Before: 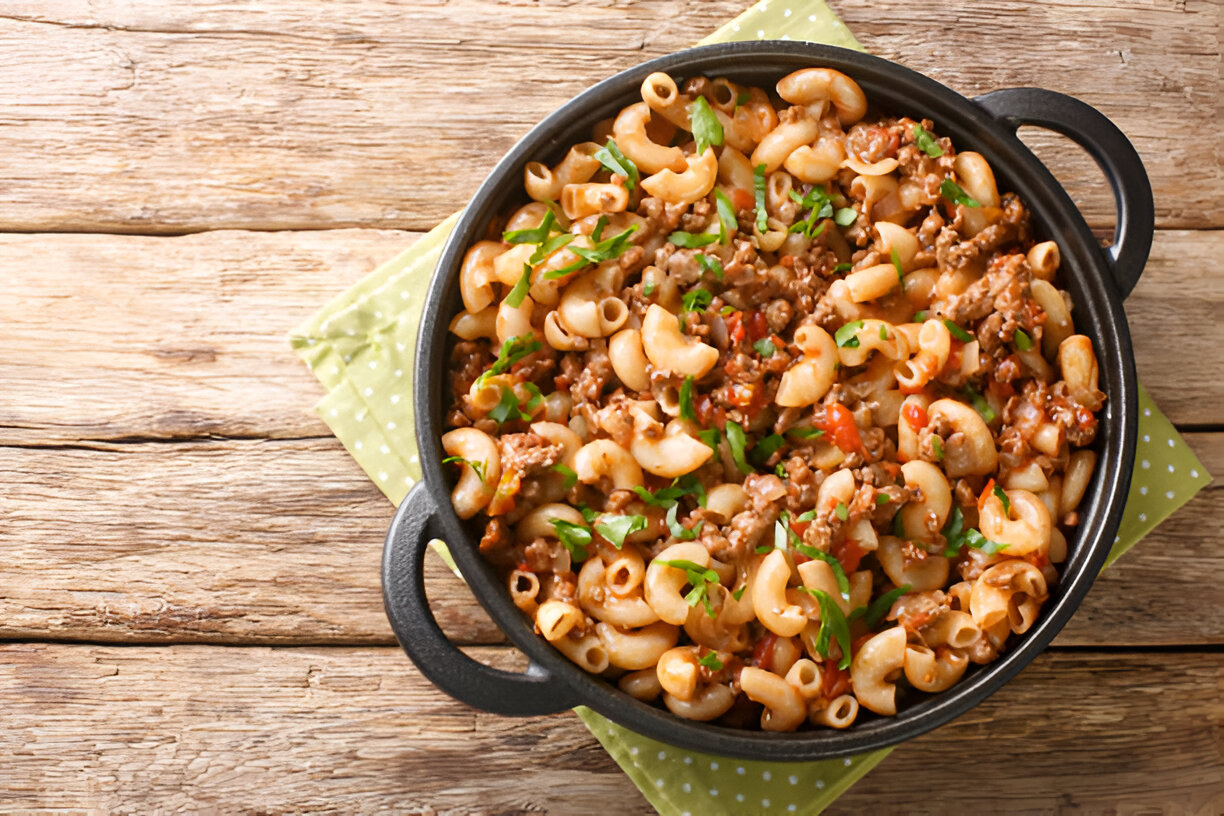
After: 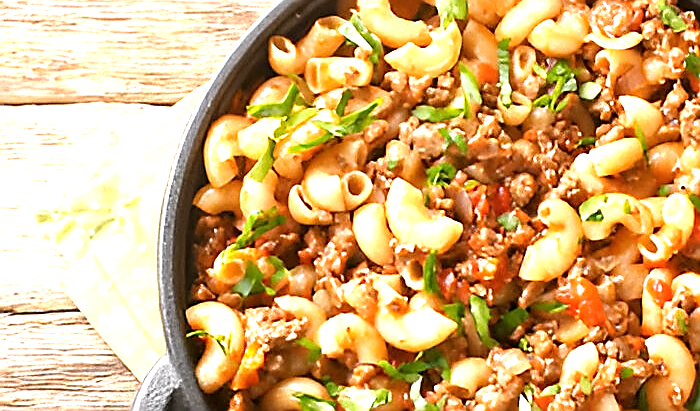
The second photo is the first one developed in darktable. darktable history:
exposure: exposure 1 EV, compensate highlight preservation false
sharpen: radius 1.4, amount 1.25, threshold 0.7
crop: left 20.932%, top 15.471%, right 21.848%, bottom 34.081%
